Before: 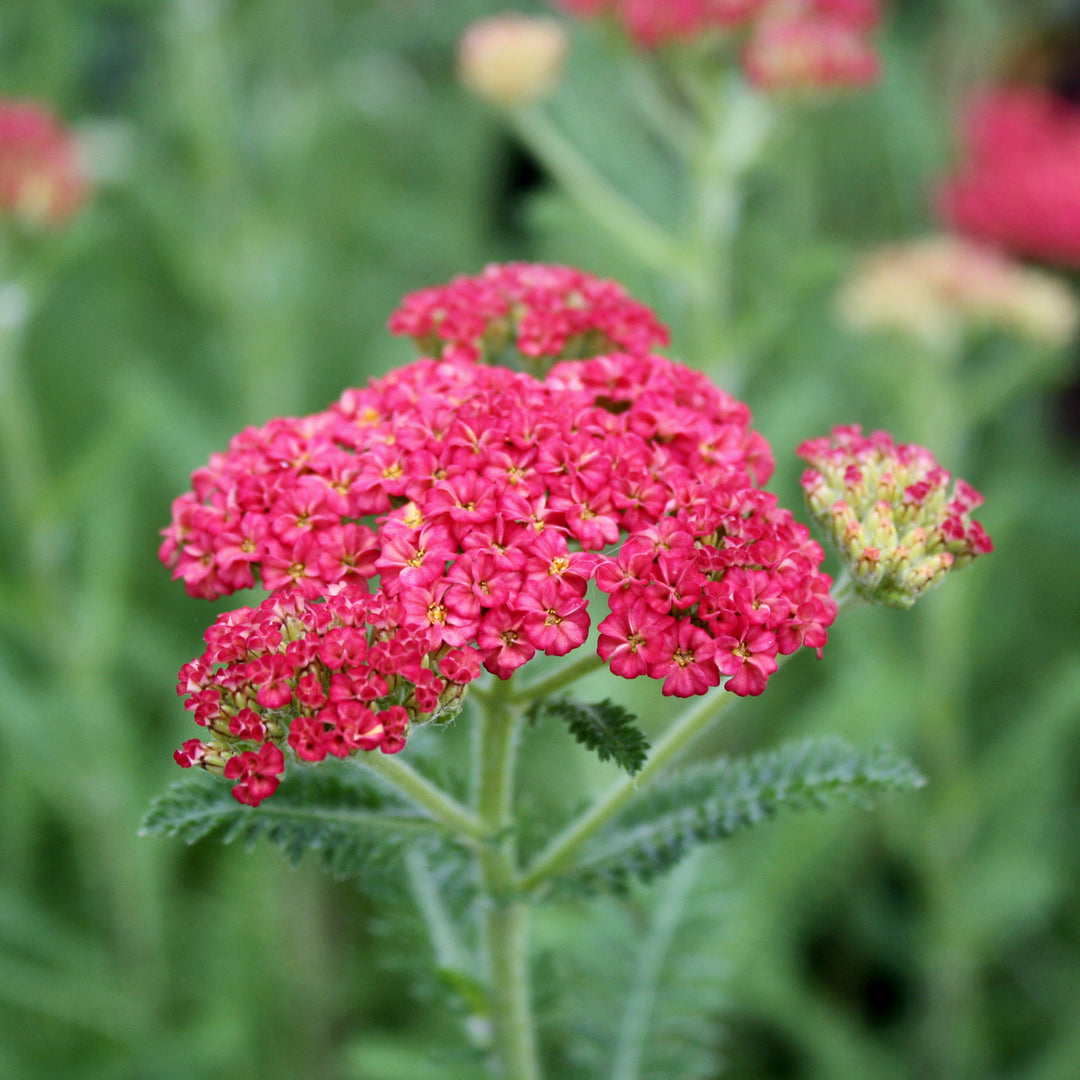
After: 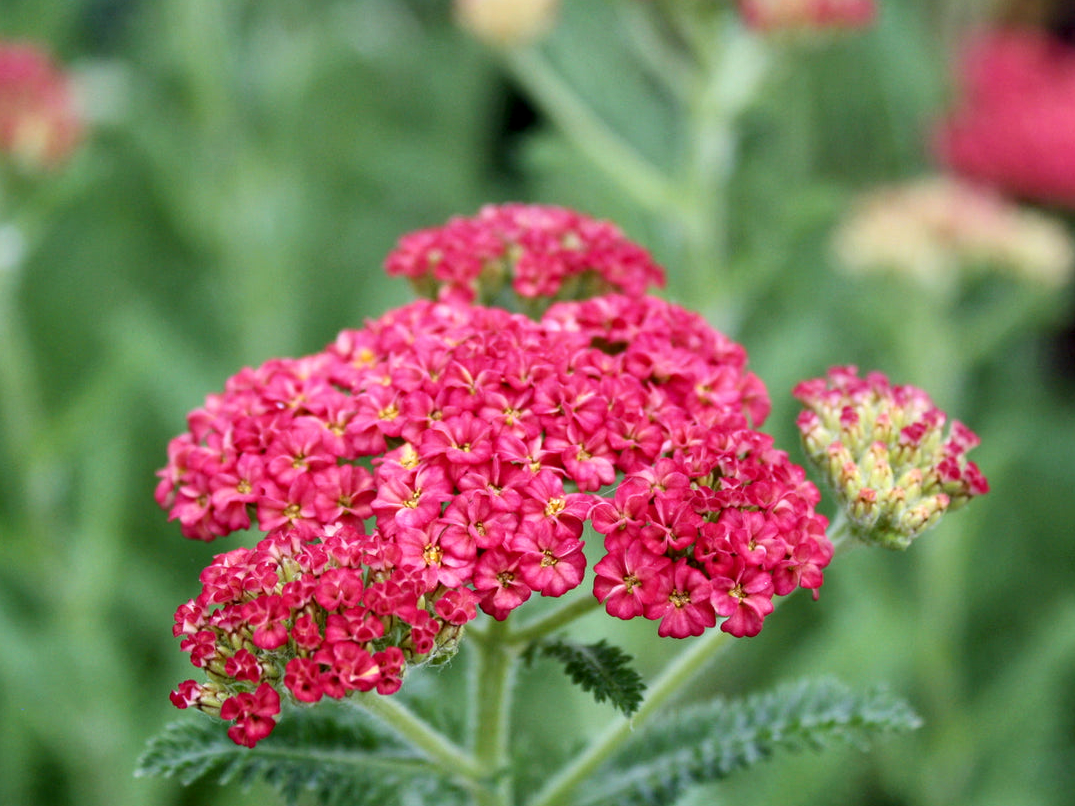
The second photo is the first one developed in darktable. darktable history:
shadows and highlights: shadows 40, highlights -54, highlights color adjustment 46%, low approximation 0.01, soften with gaussian
local contrast: on, module defaults
crop: left 0.387%, top 5.469%, bottom 19.809%
